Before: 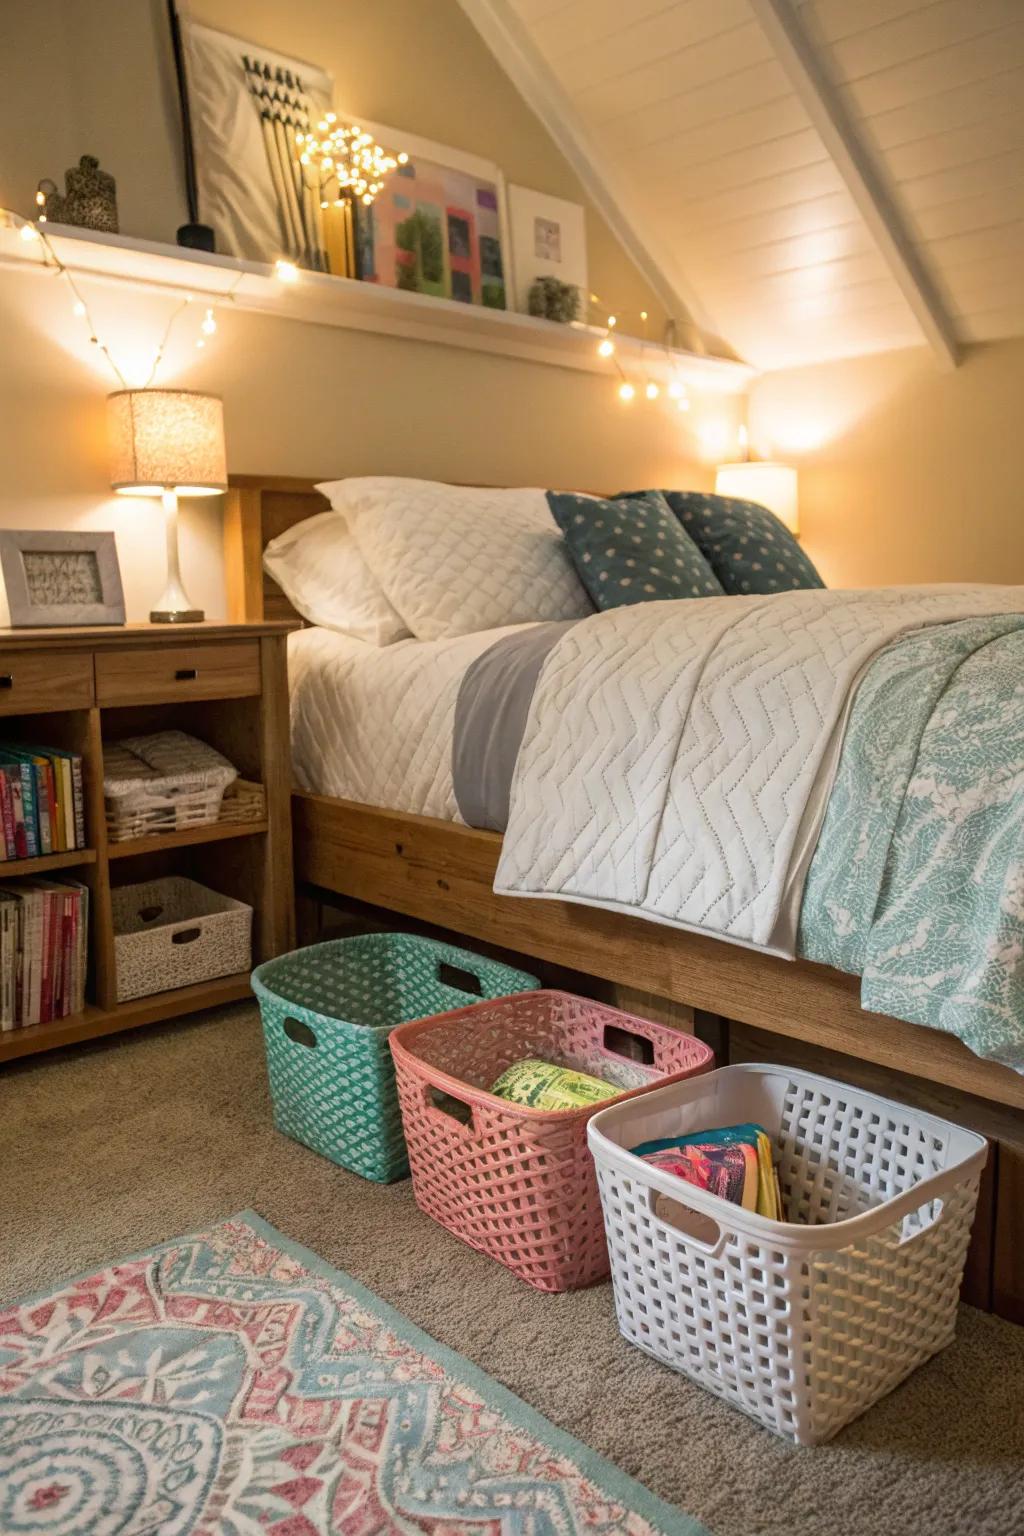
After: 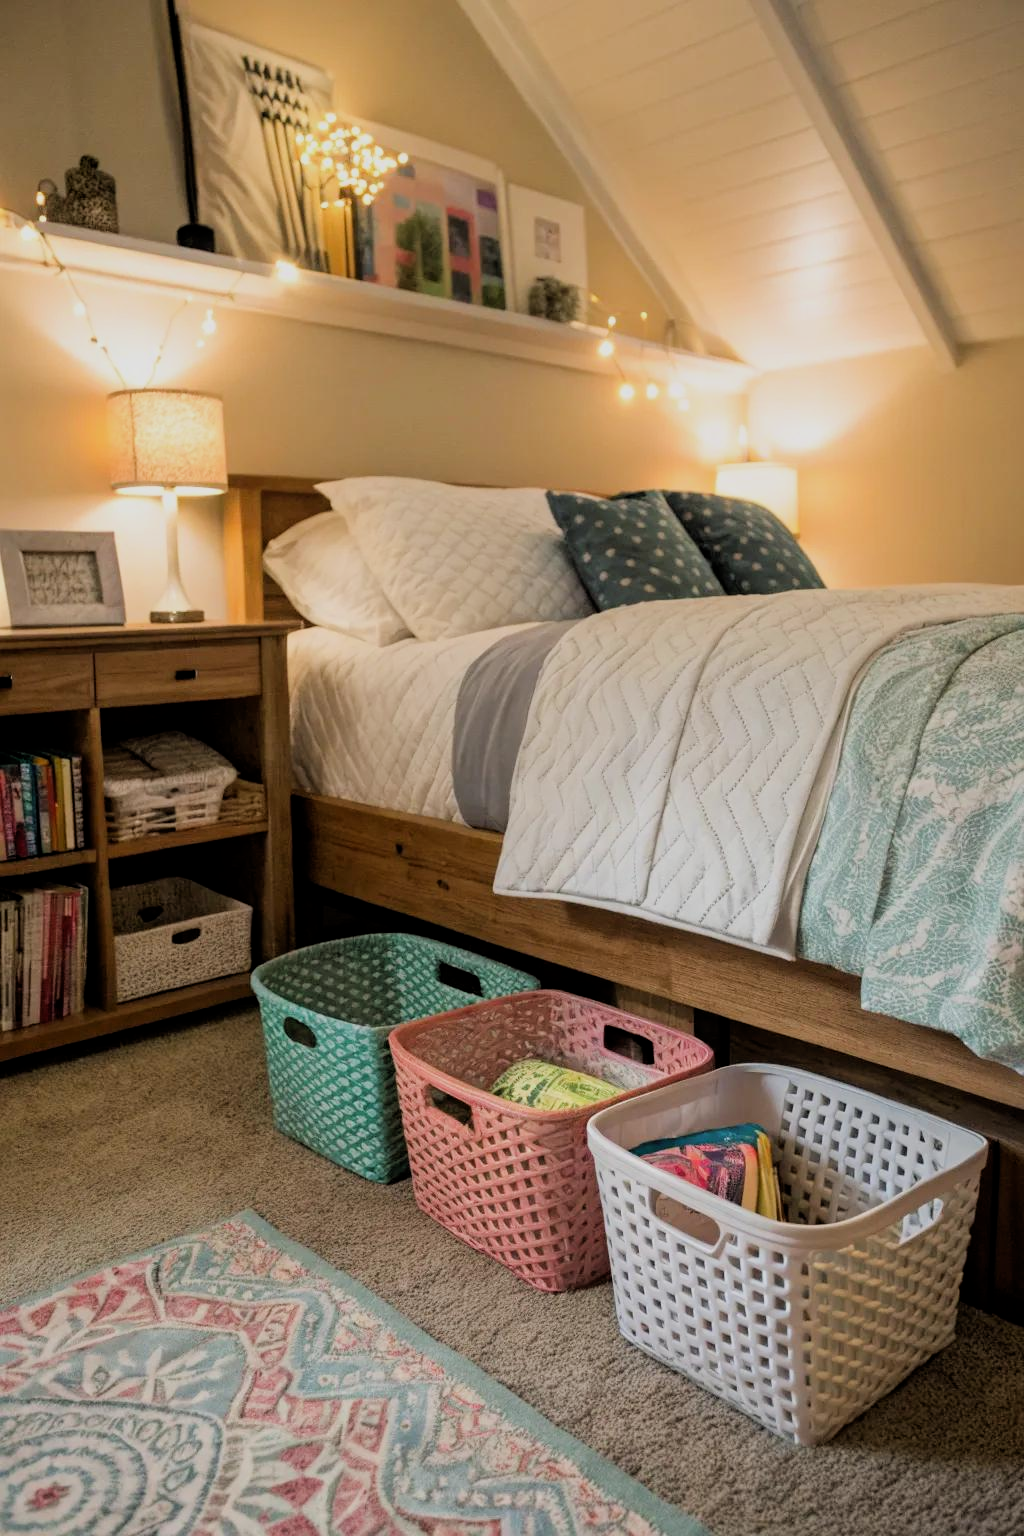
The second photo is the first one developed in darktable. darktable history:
filmic rgb: black relative exposure -7.72 EV, white relative exposure 4.38 EV, target black luminance 0%, hardness 3.76, latitude 50.71%, contrast 1.075, highlights saturation mix 9.04%, shadows ↔ highlights balance -0.213%
